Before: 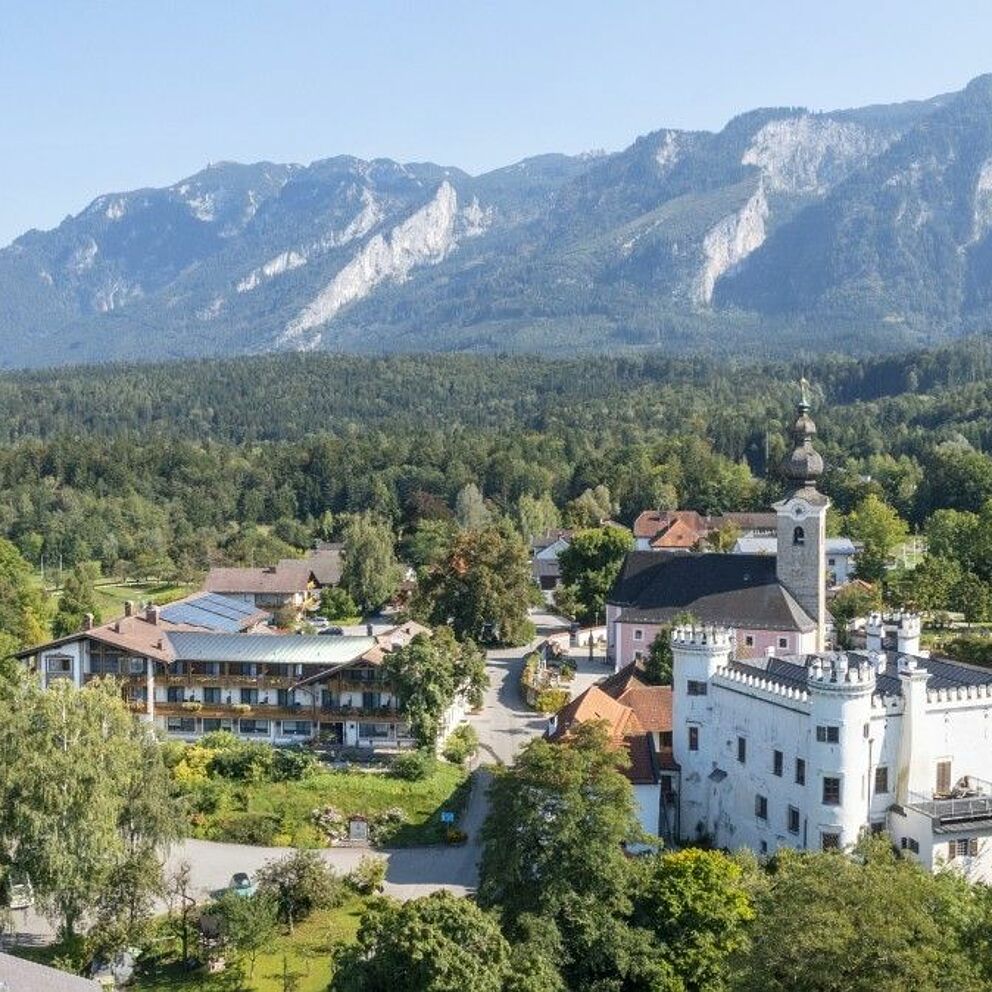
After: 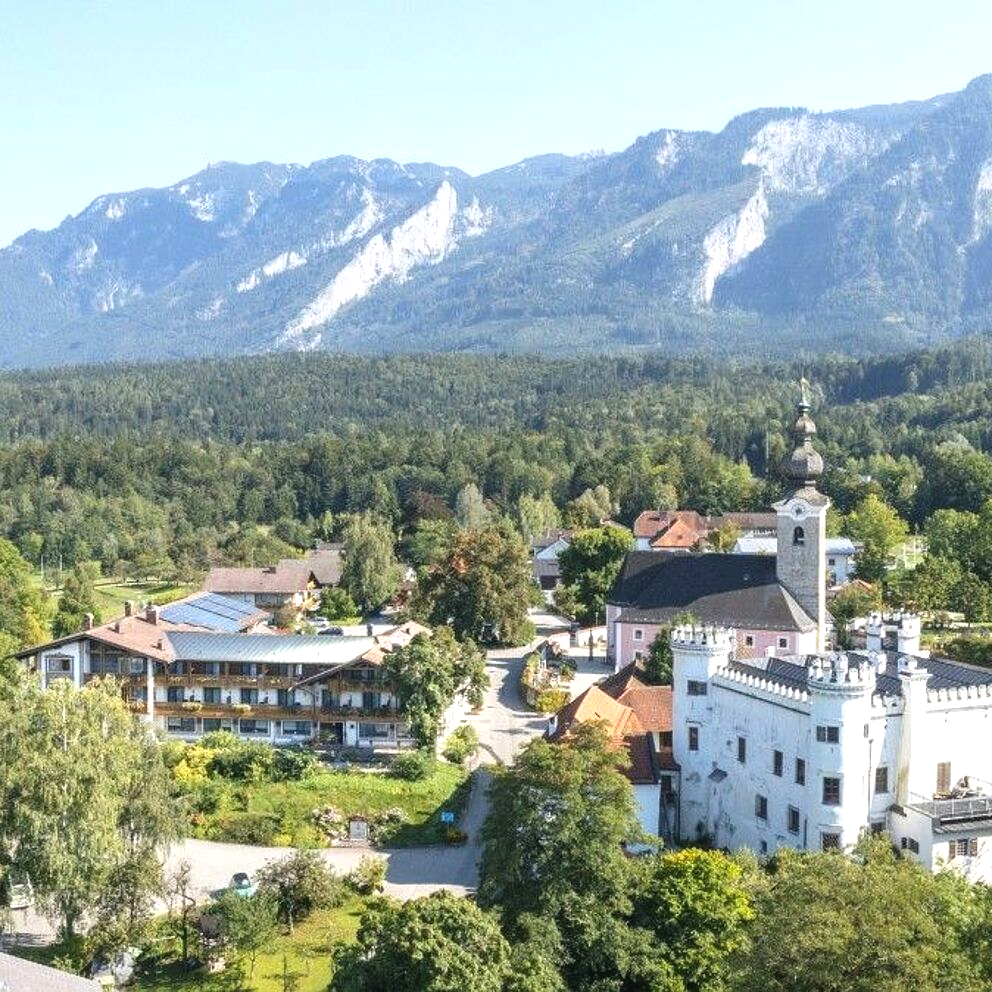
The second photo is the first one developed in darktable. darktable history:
exposure: black level correction -0.002, exposure 0.531 EV, compensate exposure bias true, compensate highlight preservation false
